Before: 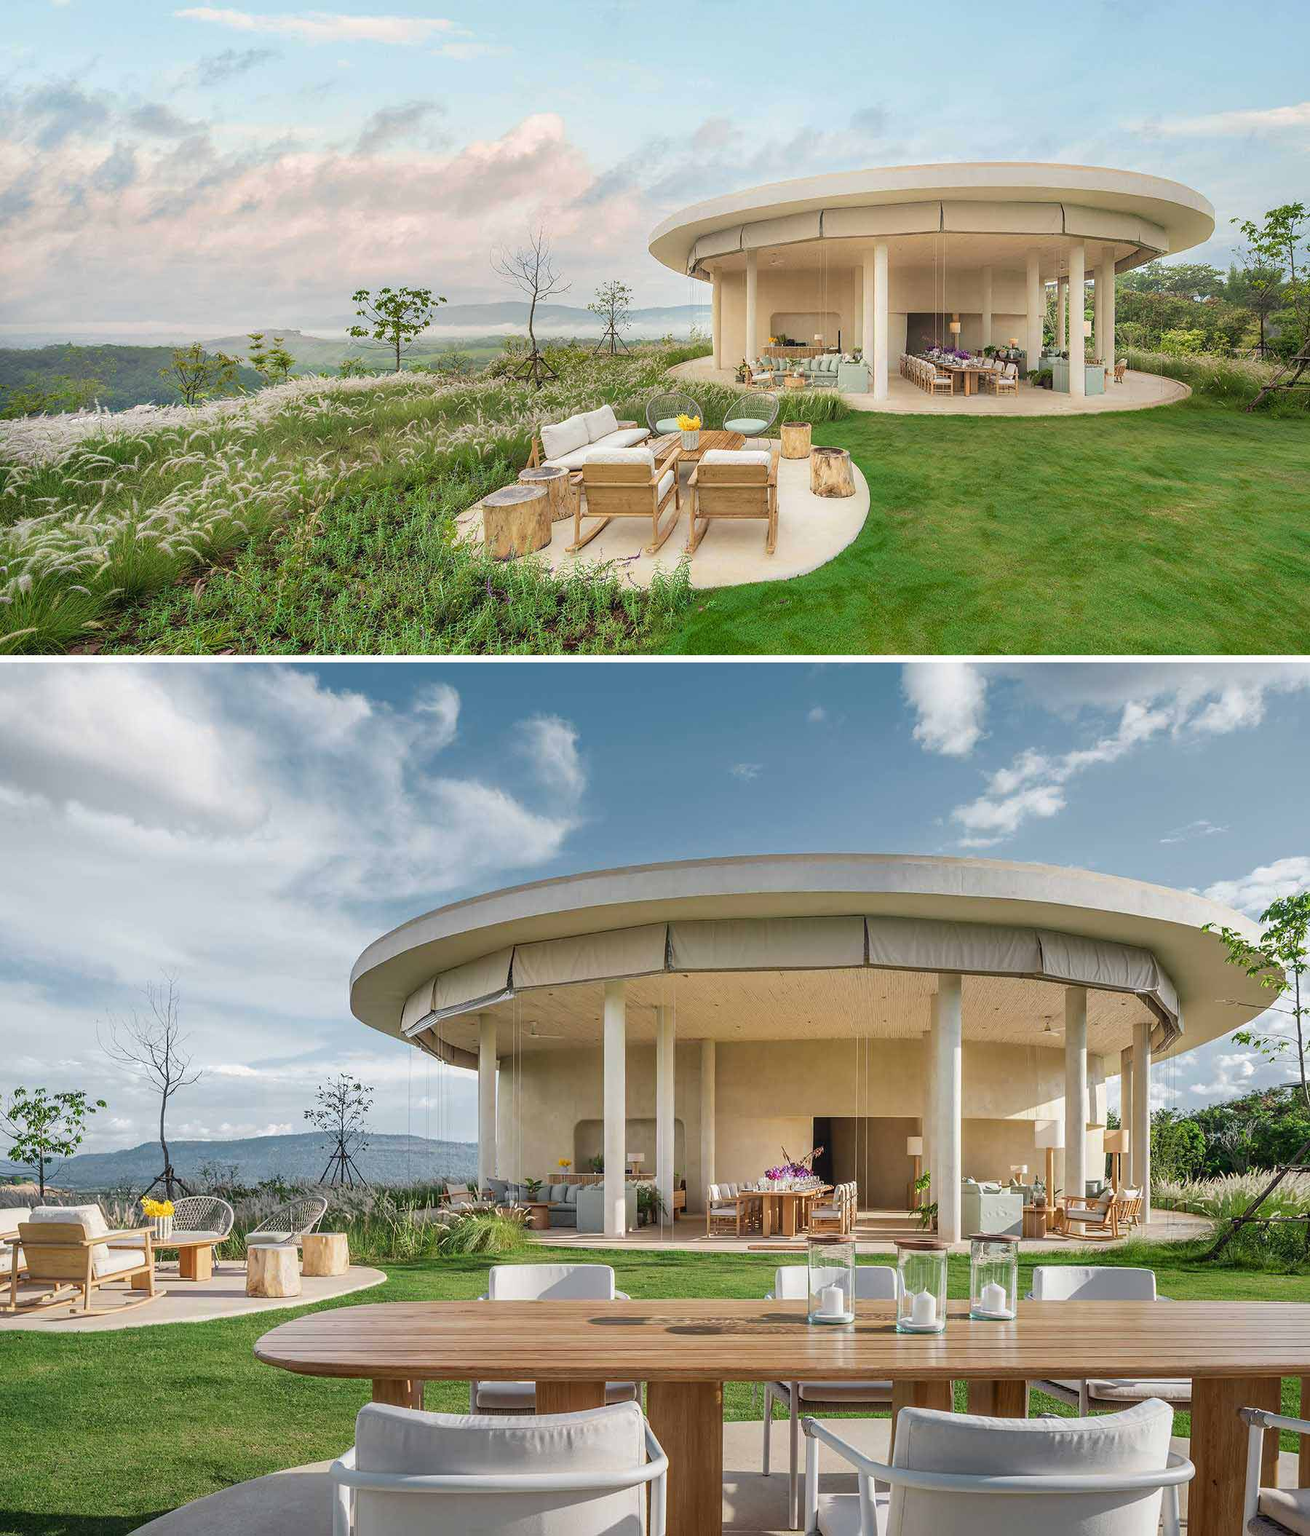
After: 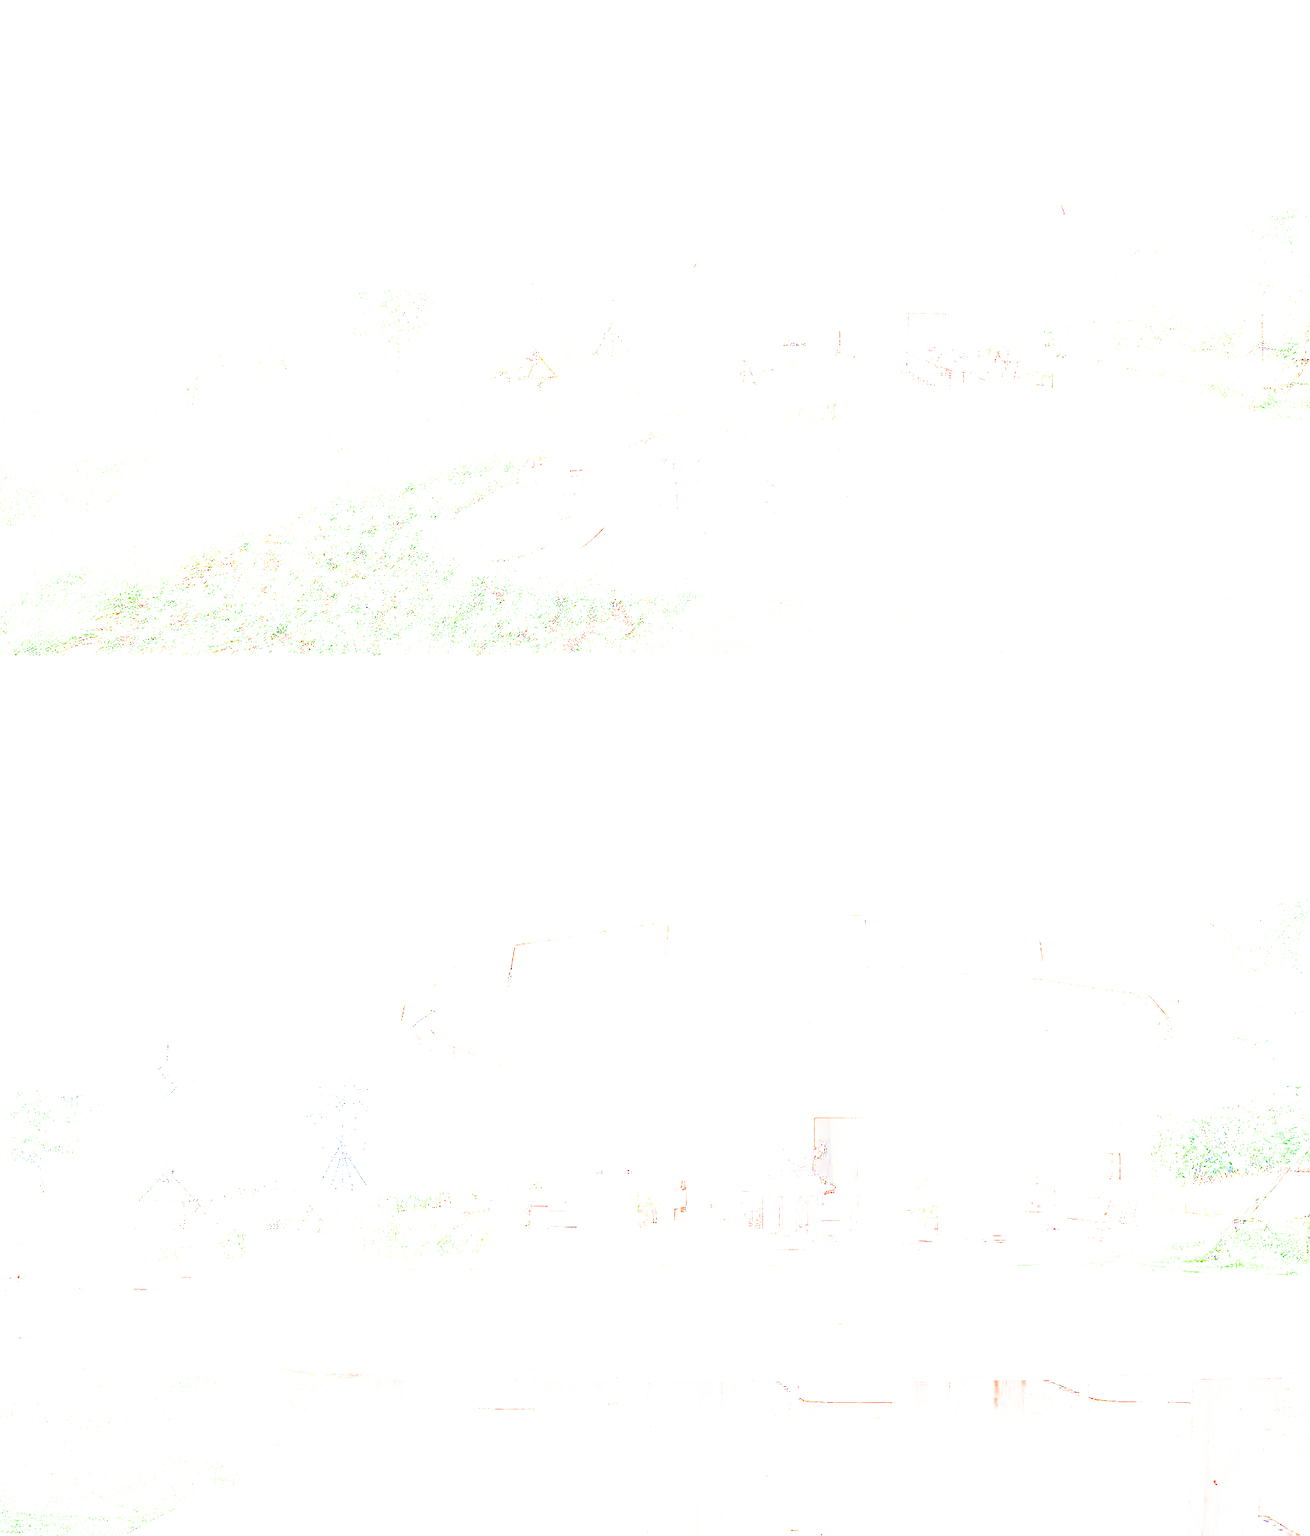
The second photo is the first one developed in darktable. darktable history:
sigmoid: contrast 1.22, skew 0.65
local contrast: highlights 123%, shadows 126%, detail 140%, midtone range 0.254
exposure: exposure 8 EV, compensate highlight preservation false
